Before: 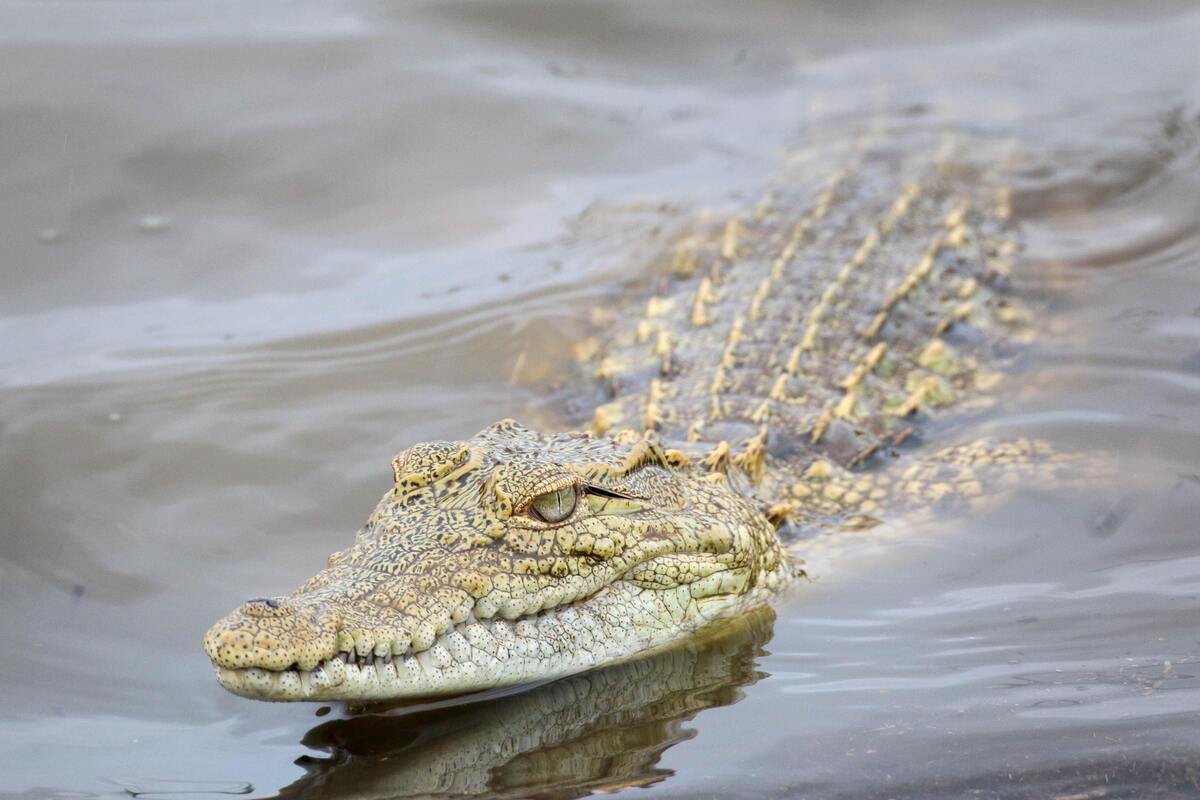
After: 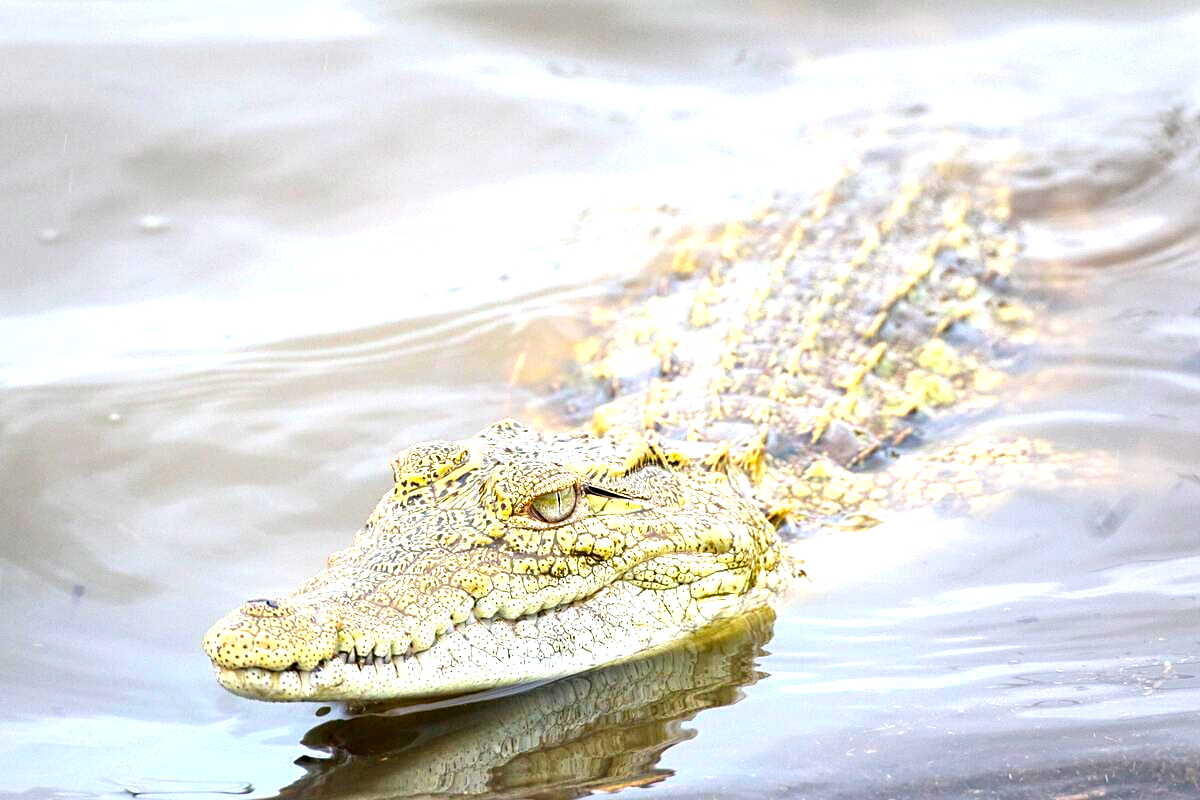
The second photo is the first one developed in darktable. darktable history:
sharpen: on, module defaults
exposure: black level correction 0, exposure 1.1 EV, compensate highlight preservation false
color balance rgb: perceptual saturation grading › global saturation 20%, global vibrance 20%
